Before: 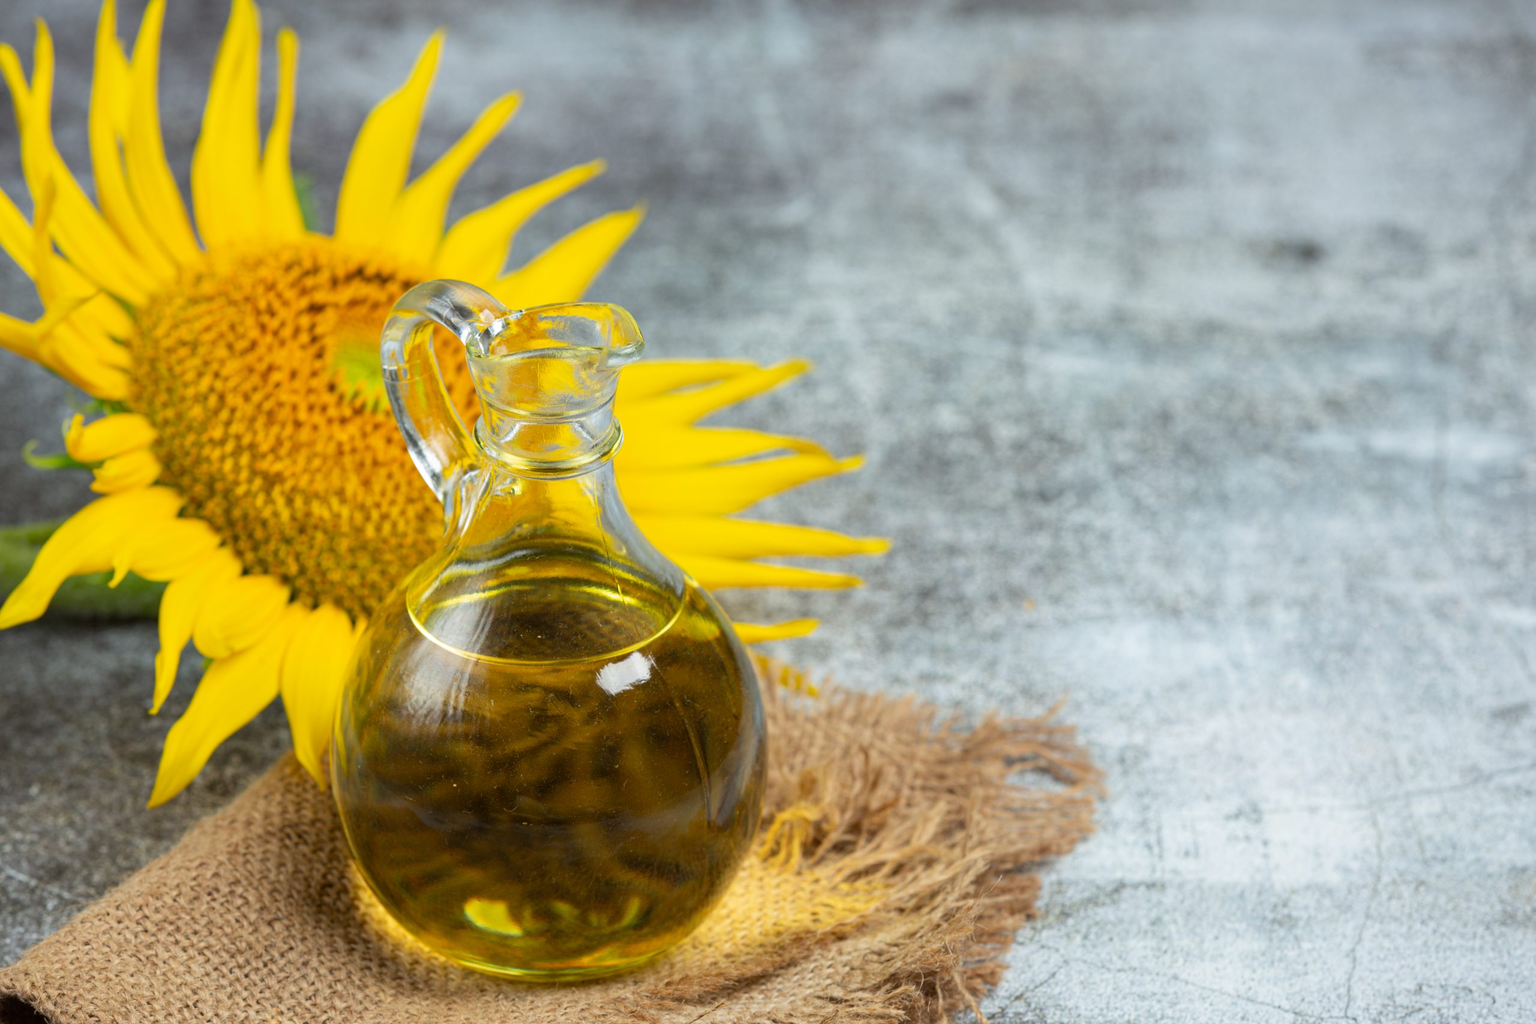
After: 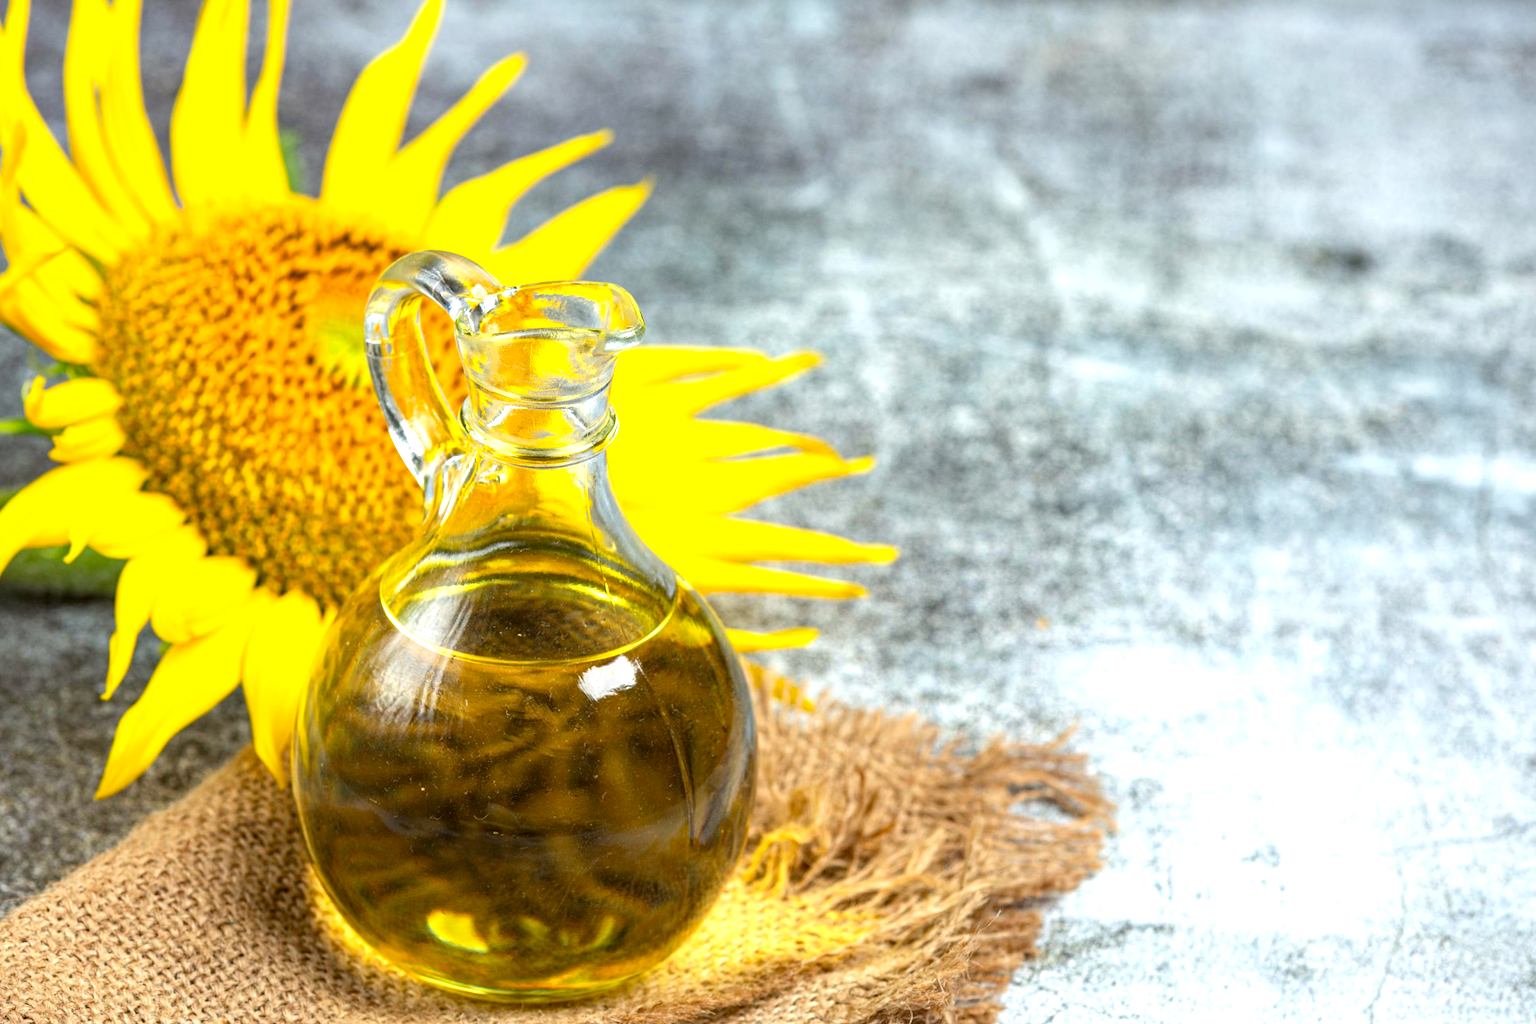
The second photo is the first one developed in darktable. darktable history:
exposure: exposure 0.699 EV, compensate highlight preservation false
crop and rotate: angle -2.51°
local contrast: on, module defaults
haze removal: strength 0.294, distance 0.252, compatibility mode true, adaptive false
